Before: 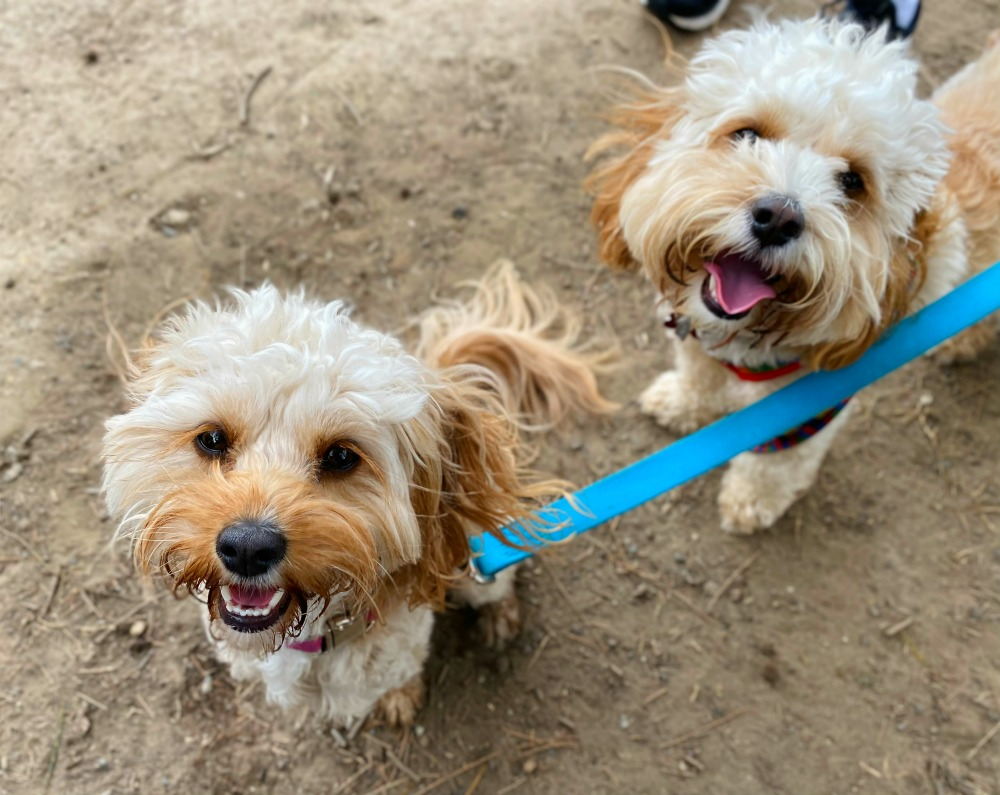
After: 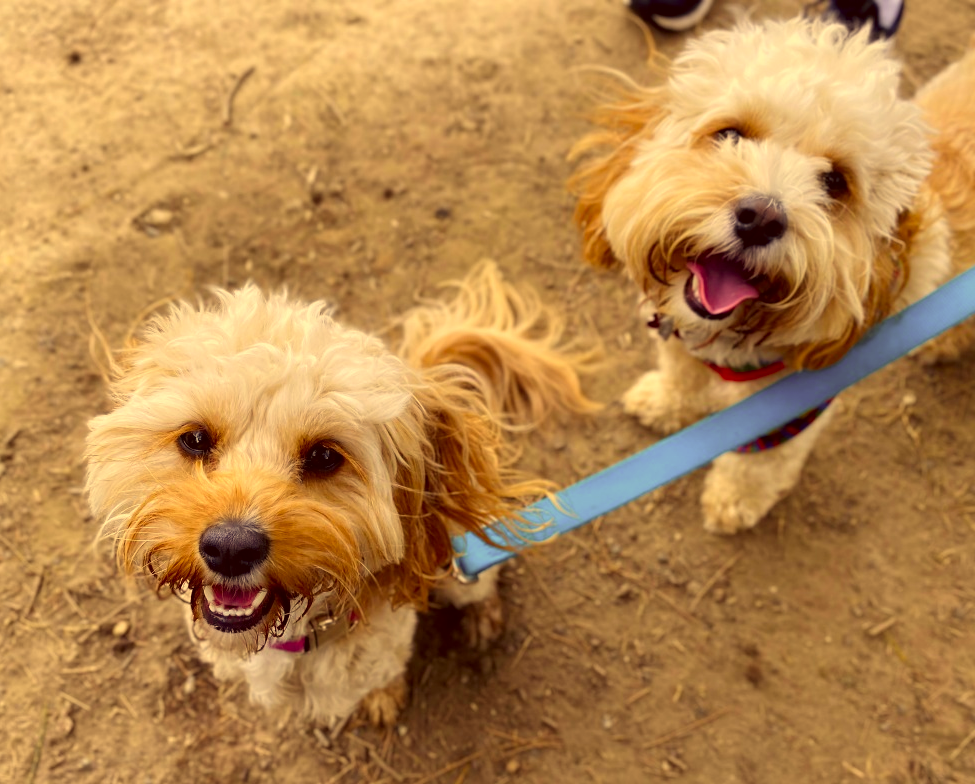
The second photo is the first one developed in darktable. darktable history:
crop and rotate: left 1.774%, right 0.633%, bottom 1.28%
color correction: highlights a* 10.12, highlights b* 39.04, shadows a* 14.62, shadows b* 3.37
